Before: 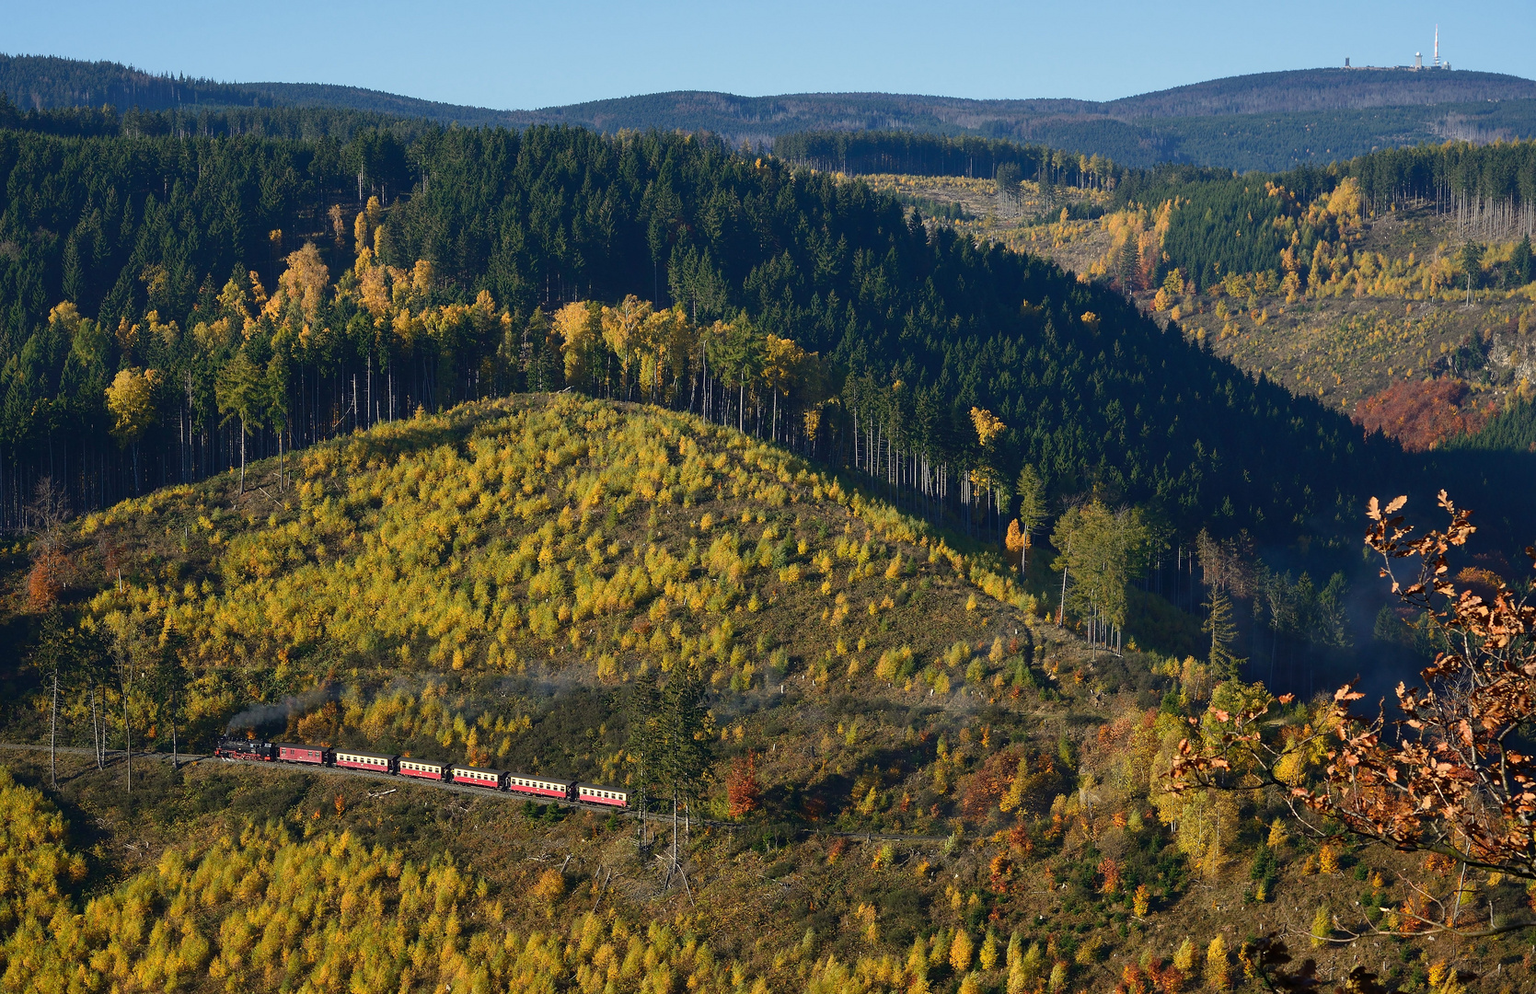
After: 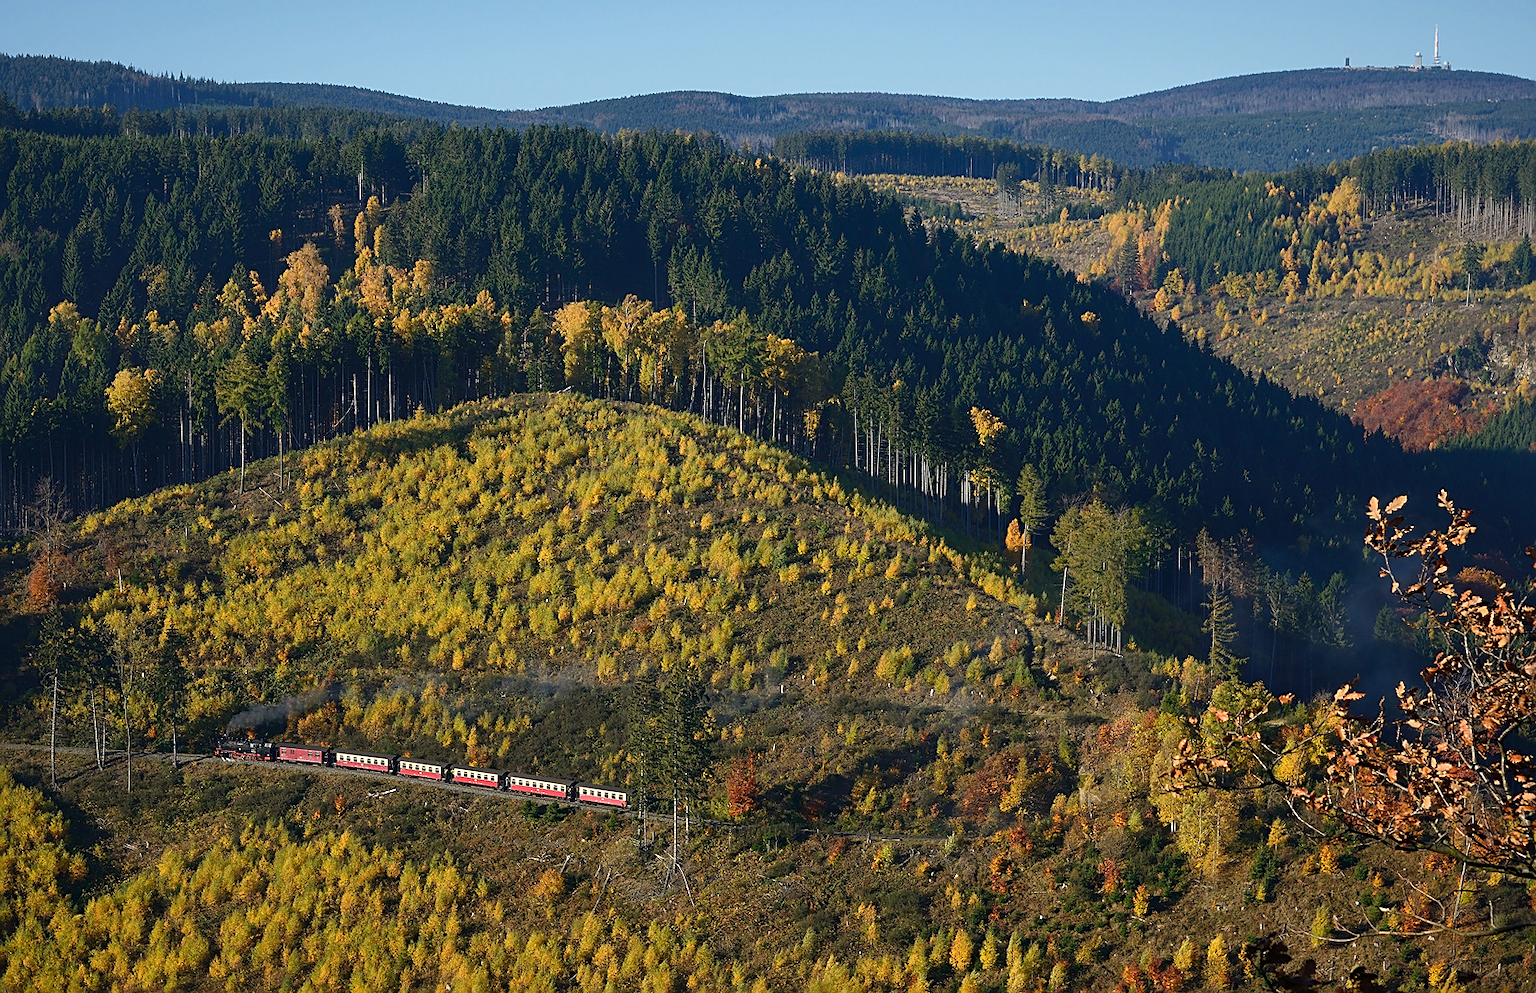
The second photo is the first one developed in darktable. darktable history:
vignetting: fall-off start 97.55%, fall-off radius 100.73%, brightness -0.38, saturation 0.014, width/height ratio 1.372, unbound false
sharpen: on, module defaults
